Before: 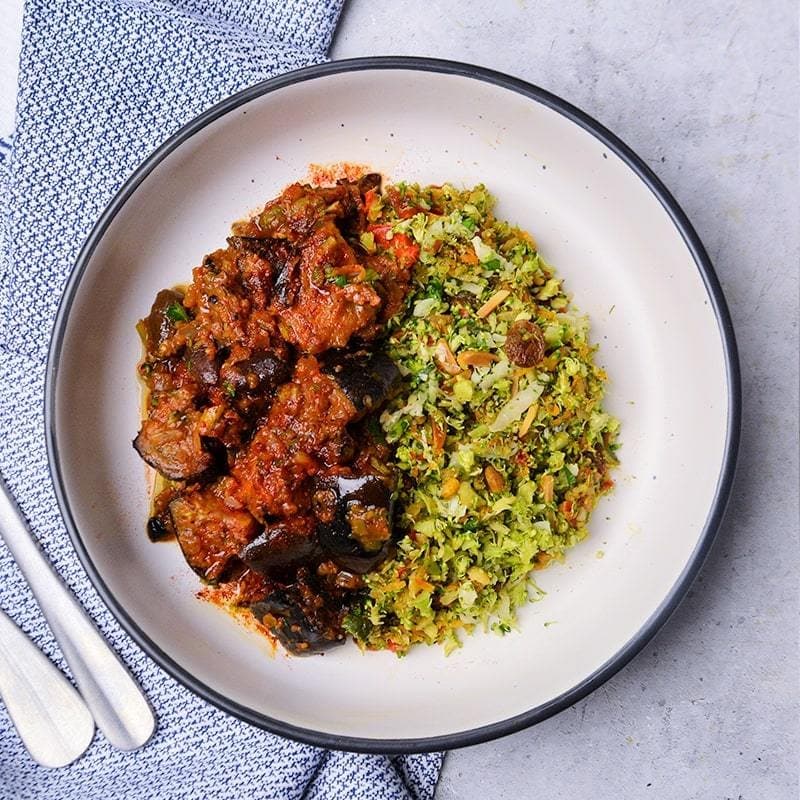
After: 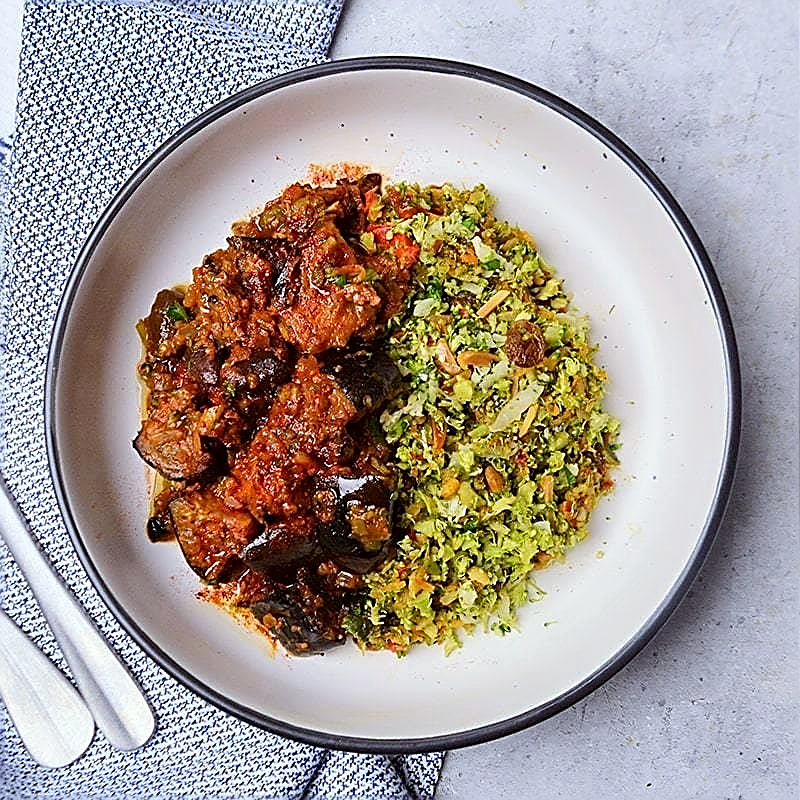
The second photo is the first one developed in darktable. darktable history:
sharpen: amount 1
color correction: highlights a* -2.73, highlights b* -2.09, shadows a* 2.41, shadows b* 2.73
